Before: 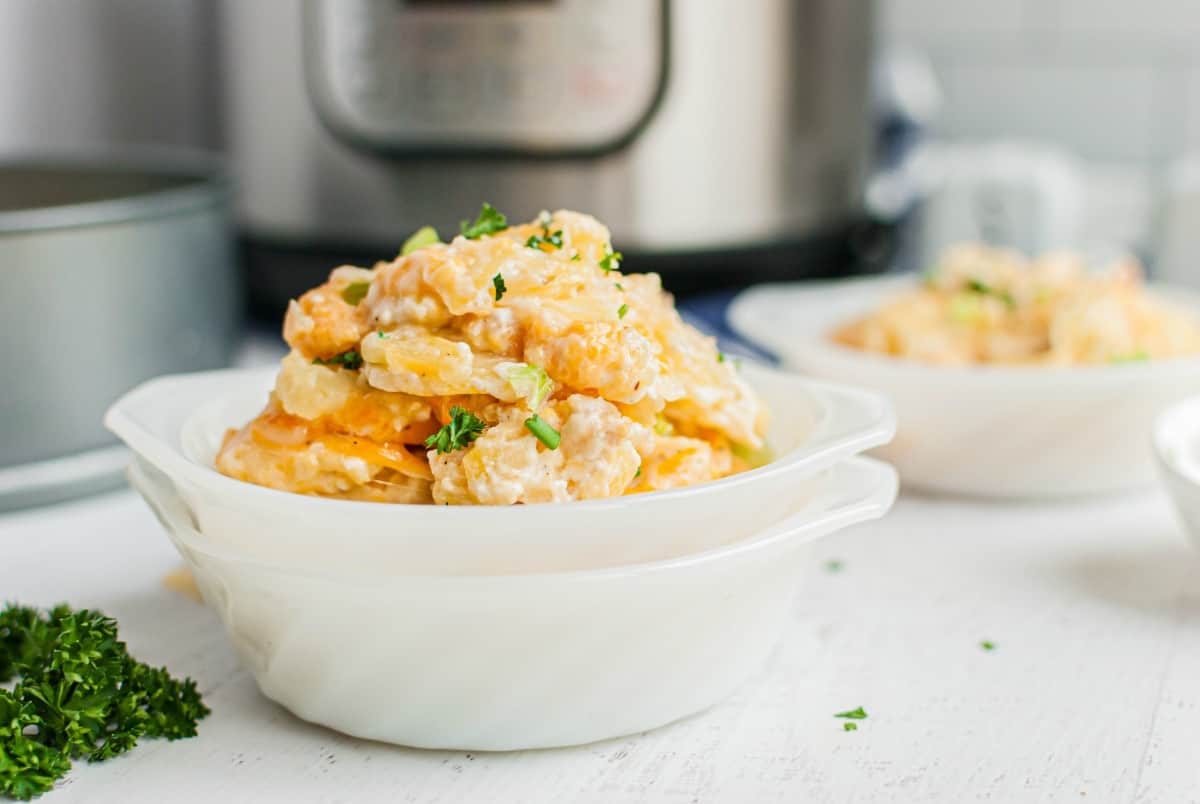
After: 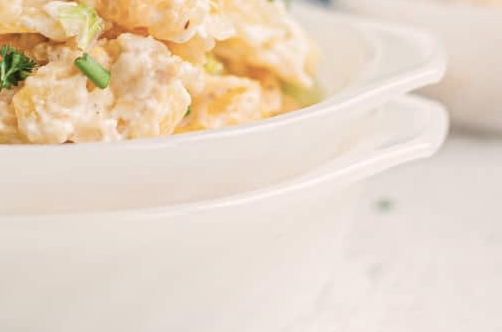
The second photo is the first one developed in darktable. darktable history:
crop: left 37.535%, top 44.936%, right 20.558%, bottom 13.705%
color correction: highlights a* 5.53, highlights b* 5.2, saturation 0.671
